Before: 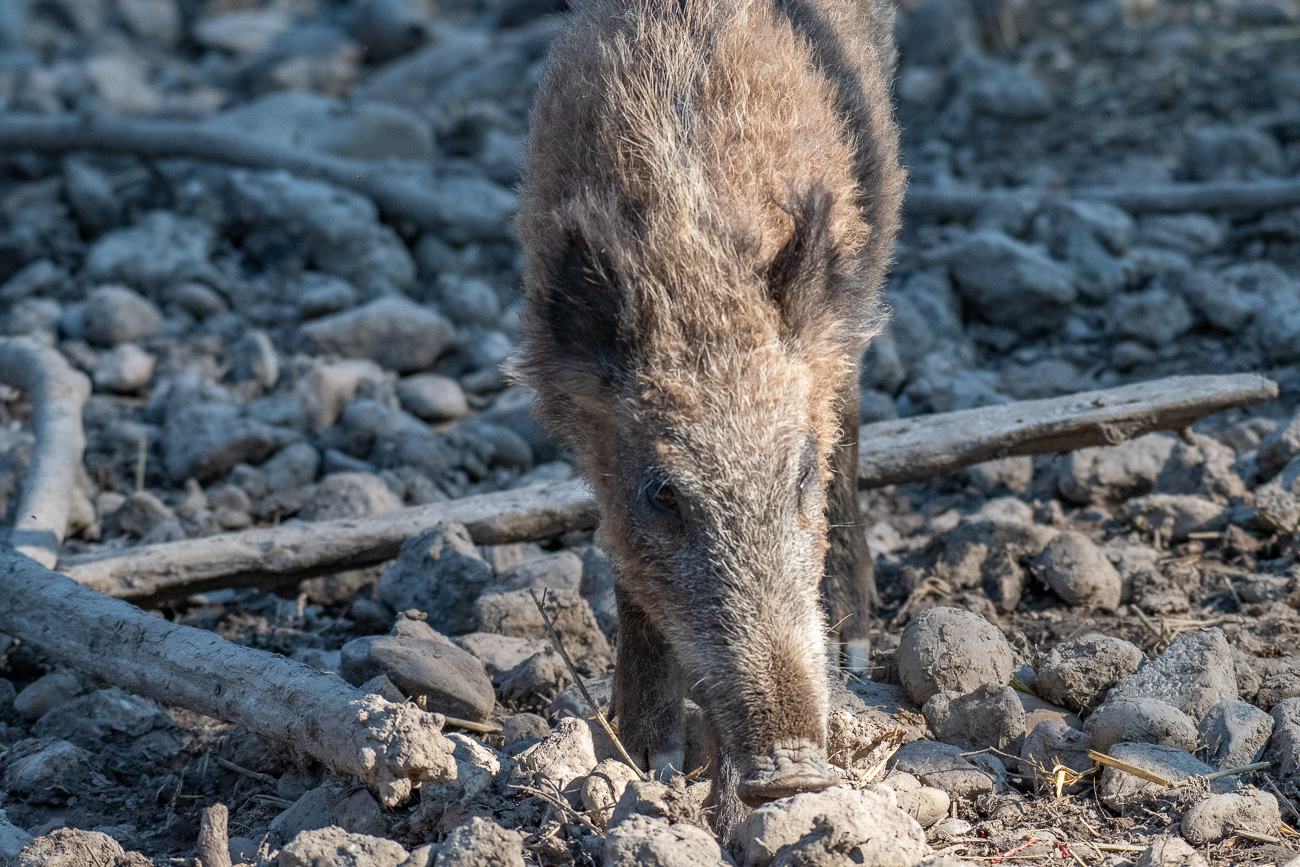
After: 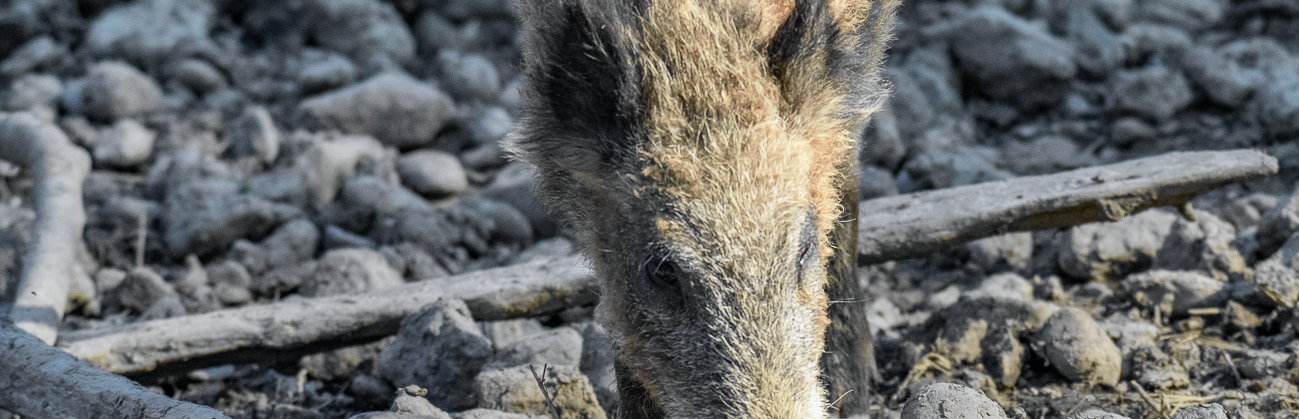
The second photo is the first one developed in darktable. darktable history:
shadows and highlights: highlights 70.7, soften with gaussian
white balance: emerald 1
crop and rotate: top 26.056%, bottom 25.543%
tone curve: curves: ch0 [(0, 0) (0.071, 0.058) (0.266, 0.268) (0.498, 0.542) (0.766, 0.807) (1, 0.983)]; ch1 [(0, 0) (0.346, 0.307) (0.408, 0.387) (0.463, 0.465) (0.482, 0.493) (0.502, 0.499) (0.517, 0.502) (0.55, 0.548) (0.597, 0.61) (0.651, 0.698) (1, 1)]; ch2 [(0, 0) (0.346, 0.34) (0.434, 0.46) (0.485, 0.494) (0.5, 0.498) (0.517, 0.506) (0.526, 0.539) (0.583, 0.603) (0.625, 0.659) (1, 1)], color space Lab, independent channels, preserve colors none
